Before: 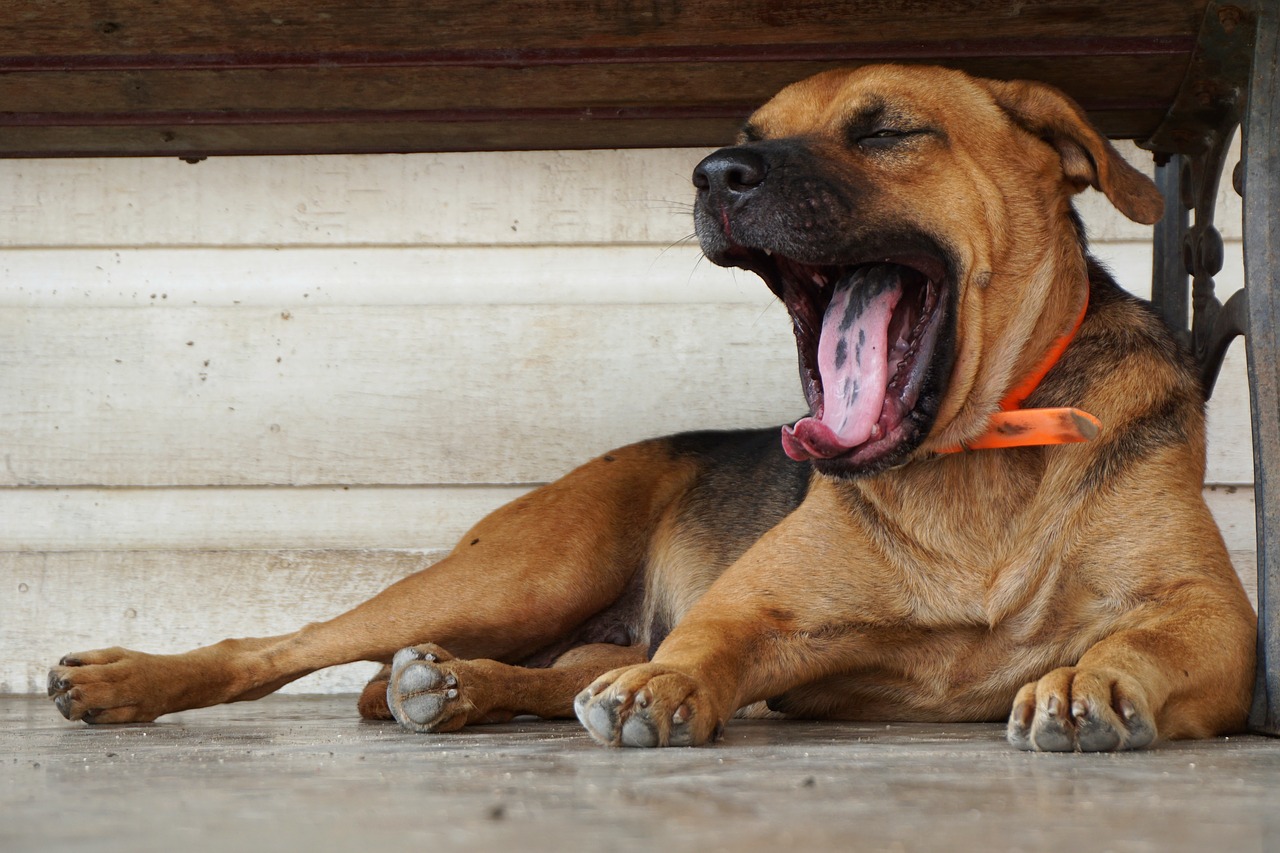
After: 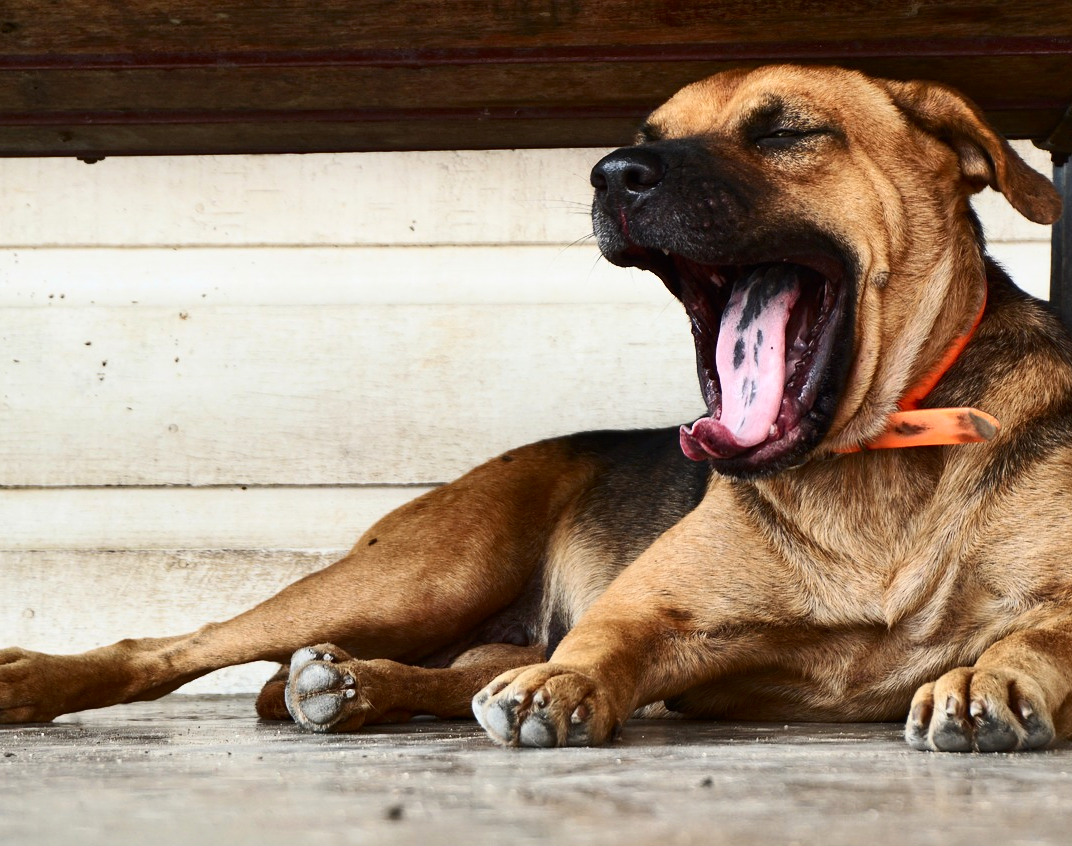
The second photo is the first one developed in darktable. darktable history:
crop: left 8.026%, right 7.374%
contrast brightness saturation: contrast 0.39, brightness 0.1
shadows and highlights: soften with gaussian
